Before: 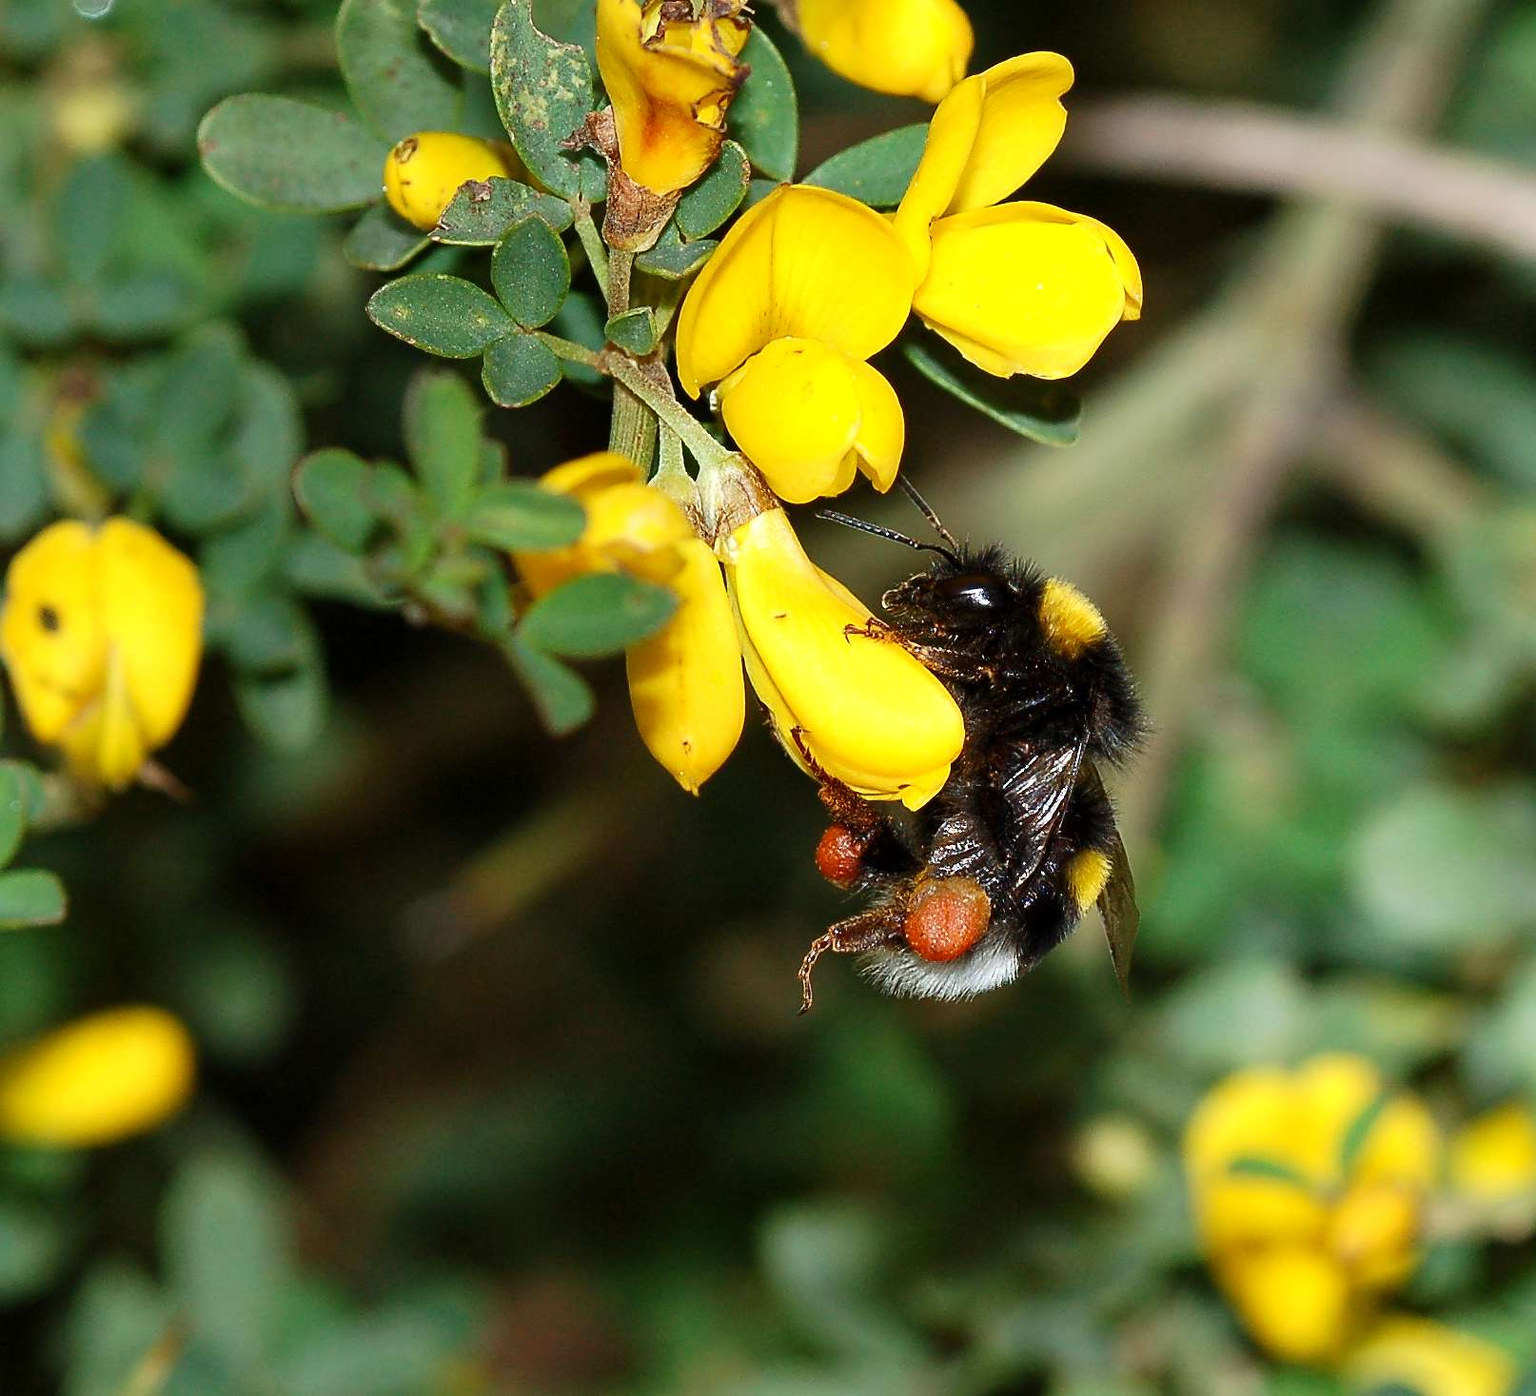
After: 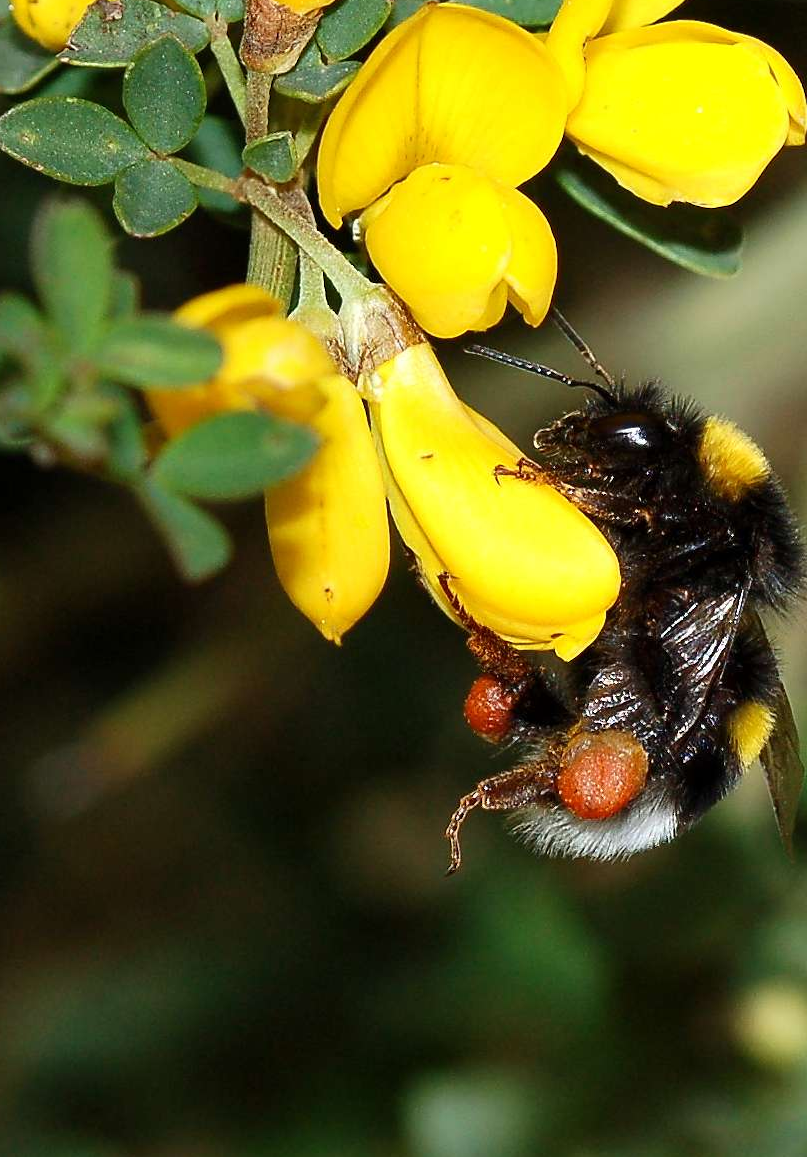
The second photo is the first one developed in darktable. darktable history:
crop and rotate: angle 0.023°, left 24.358%, top 13.038%, right 25.559%, bottom 8.006%
